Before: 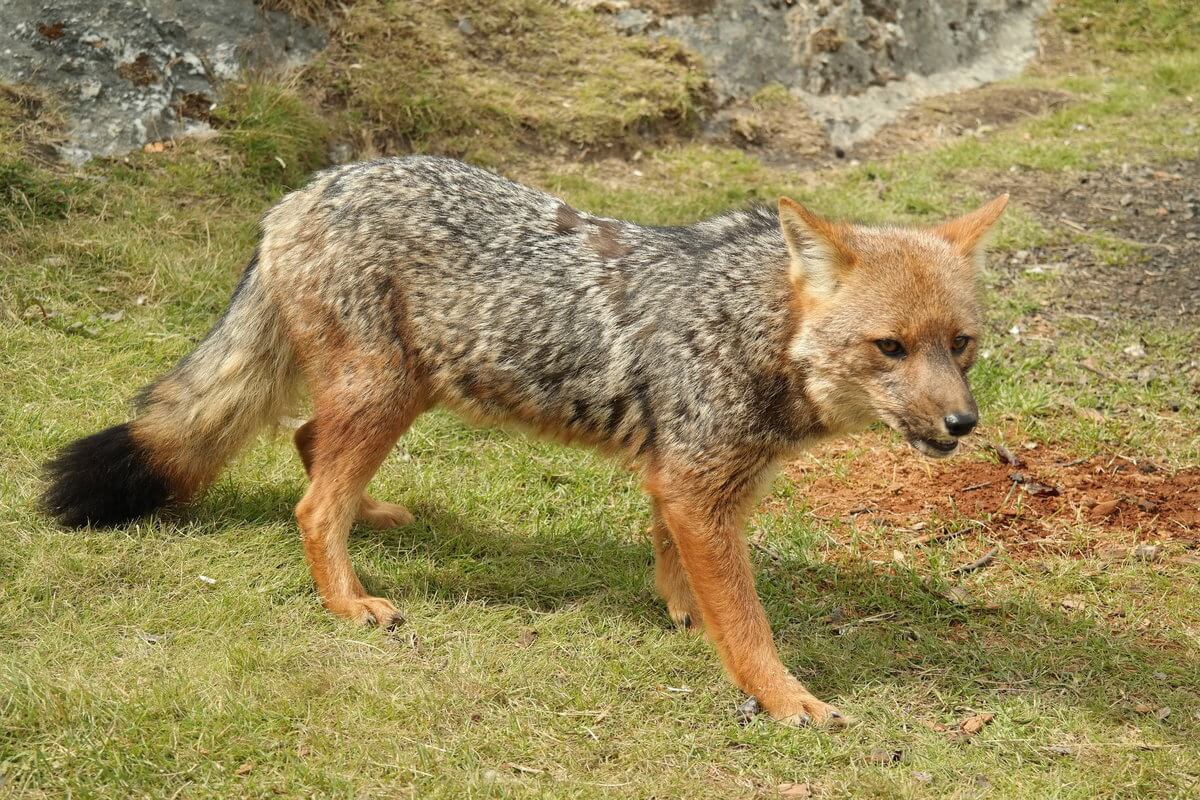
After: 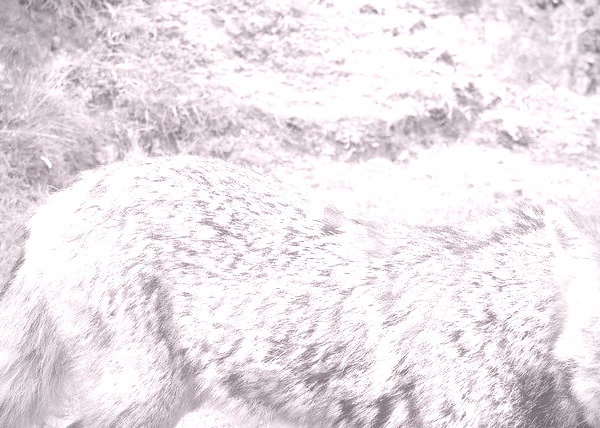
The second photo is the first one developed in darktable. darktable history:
colorize: hue 25.2°, saturation 83%, source mix 82%, lightness 79%, version 1
crop: left 19.556%, right 30.401%, bottom 46.458%
filmic rgb: black relative exposure -7.65 EV, white relative exposure 4.56 EV, hardness 3.61, contrast 1.05
vignetting: on, module defaults
